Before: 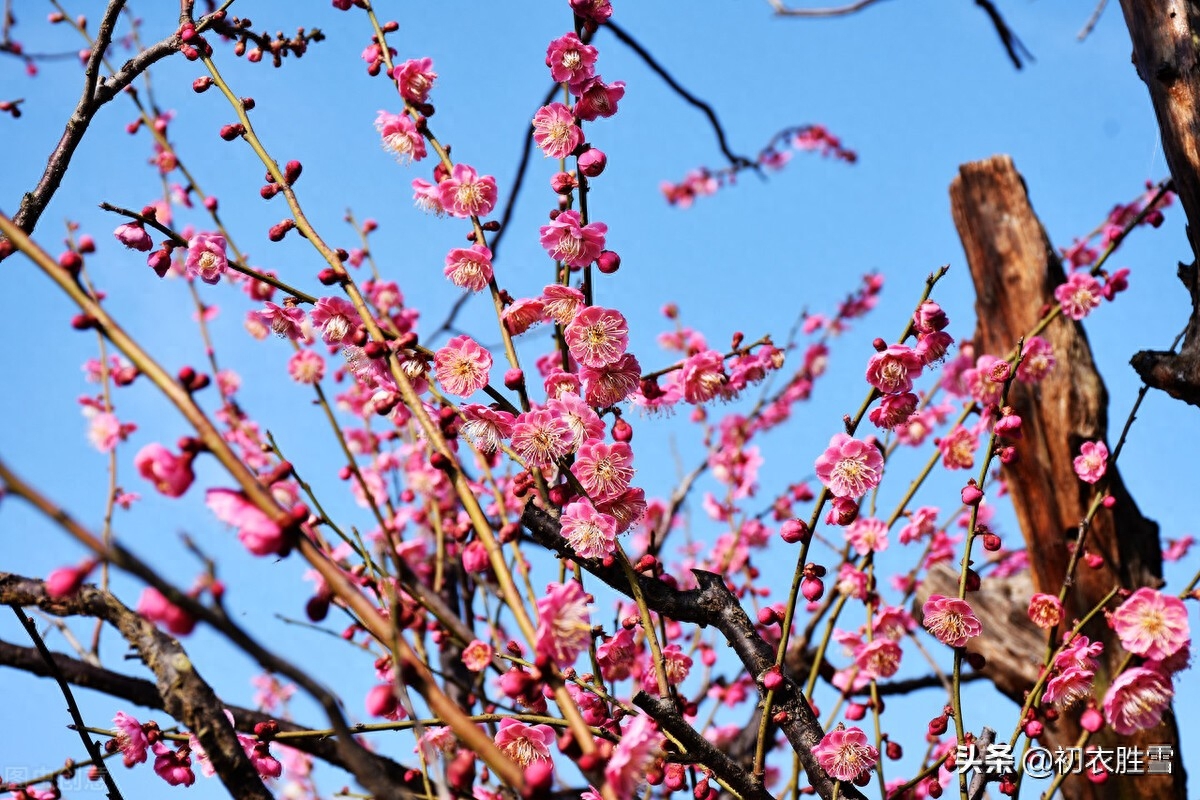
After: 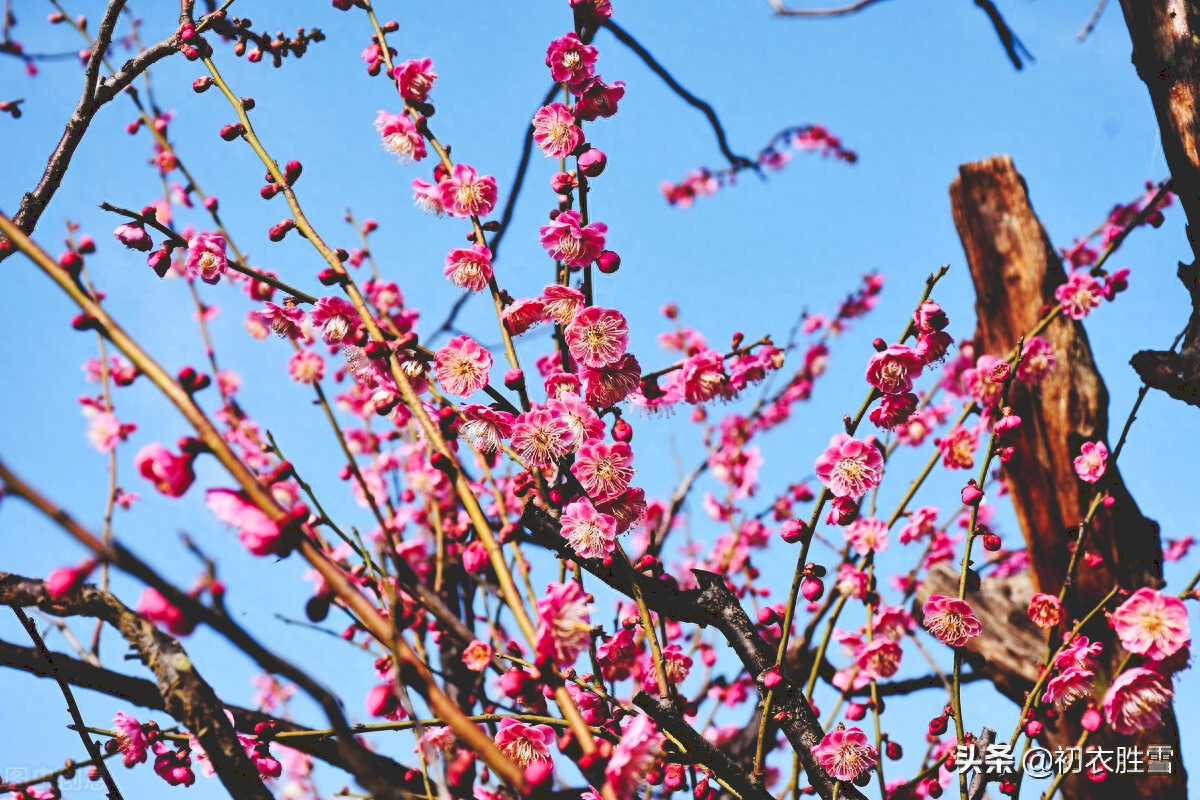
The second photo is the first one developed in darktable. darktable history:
tone curve: curves: ch0 [(0, 0) (0.003, 0.161) (0.011, 0.161) (0.025, 0.161) (0.044, 0.161) (0.069, 0.161) (0.1, 0.161) (0.136, 0.163) (0.177, 0.179) (0.224, 0.207) (0.277, 0.243) (0.335, 0.292) (0.399, 0.361) (0.468, 0.452) (0.543, 0.547) (0.623, 0.638) (0.709, 0.731) (0.801, 0.826) (0.898, 0.911) (1, 1)], preserve colors none
